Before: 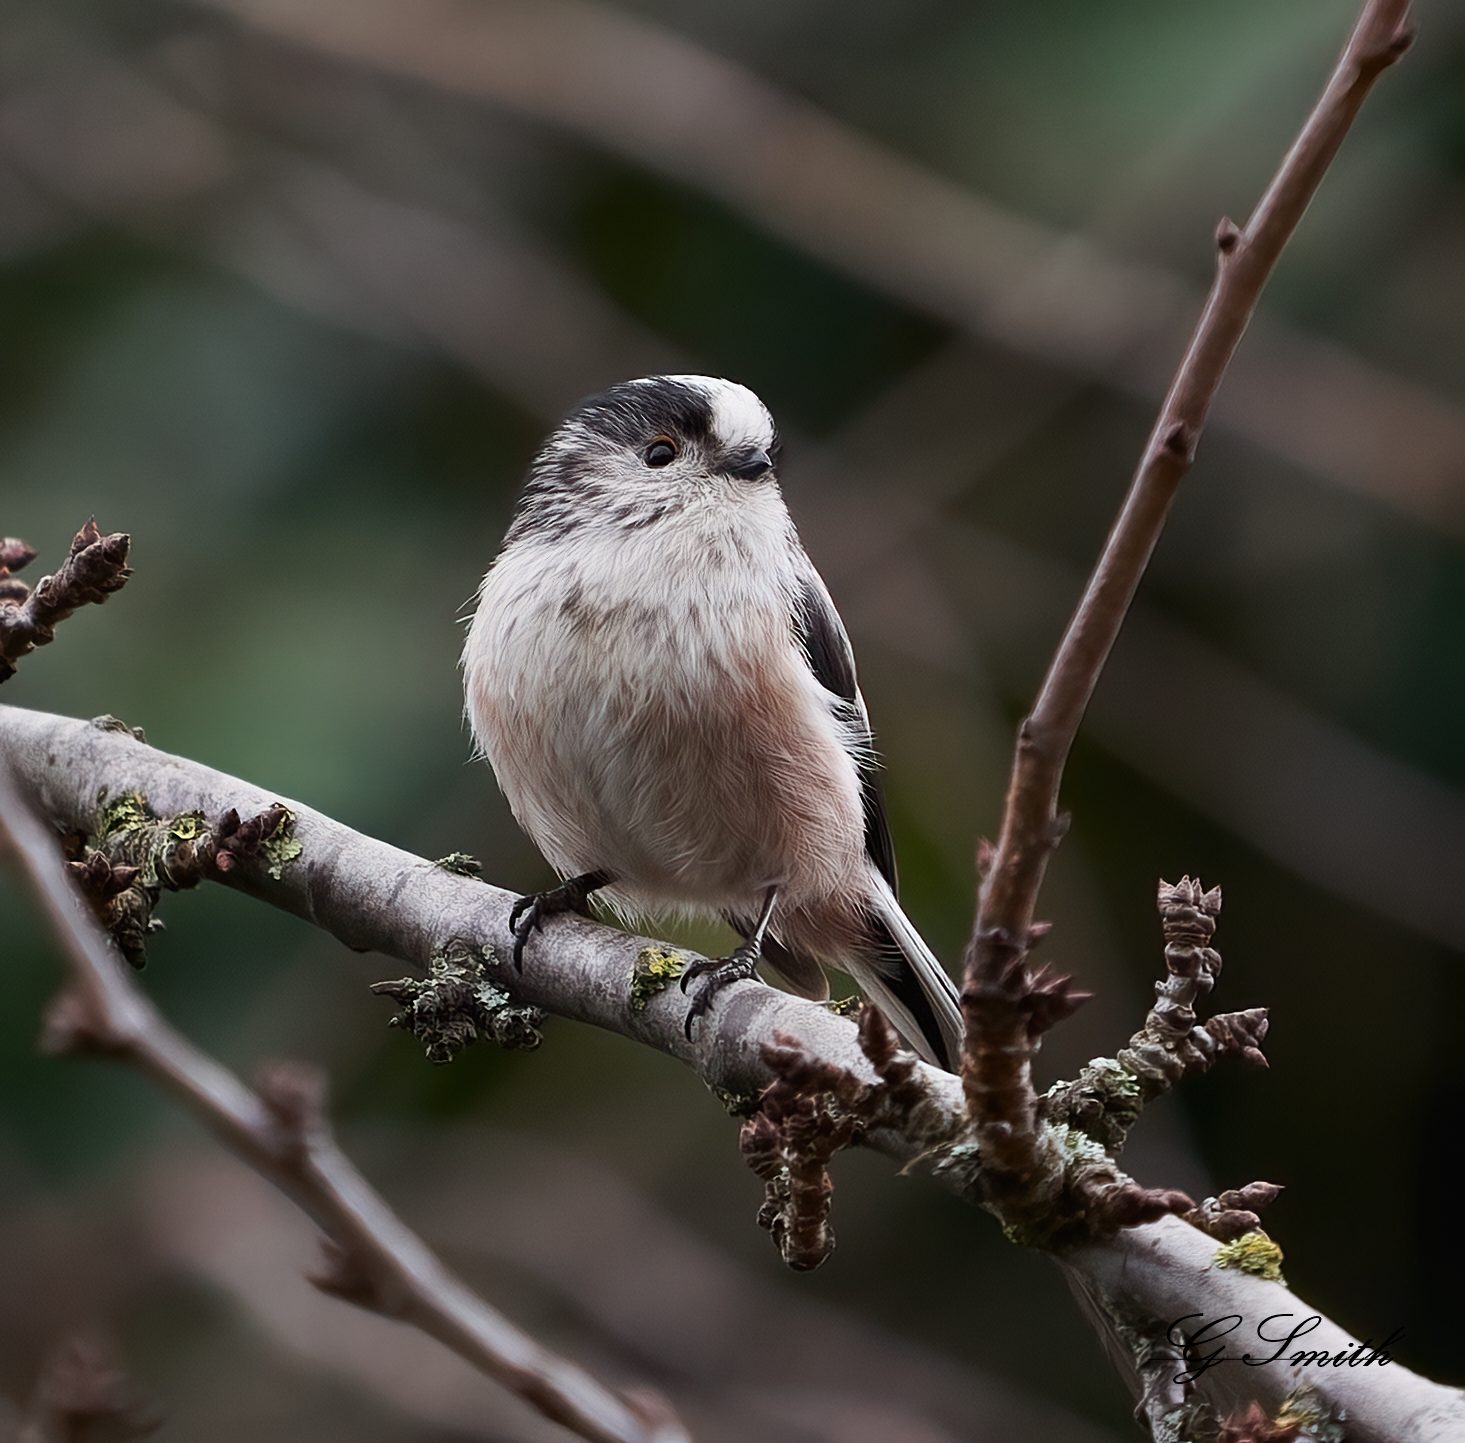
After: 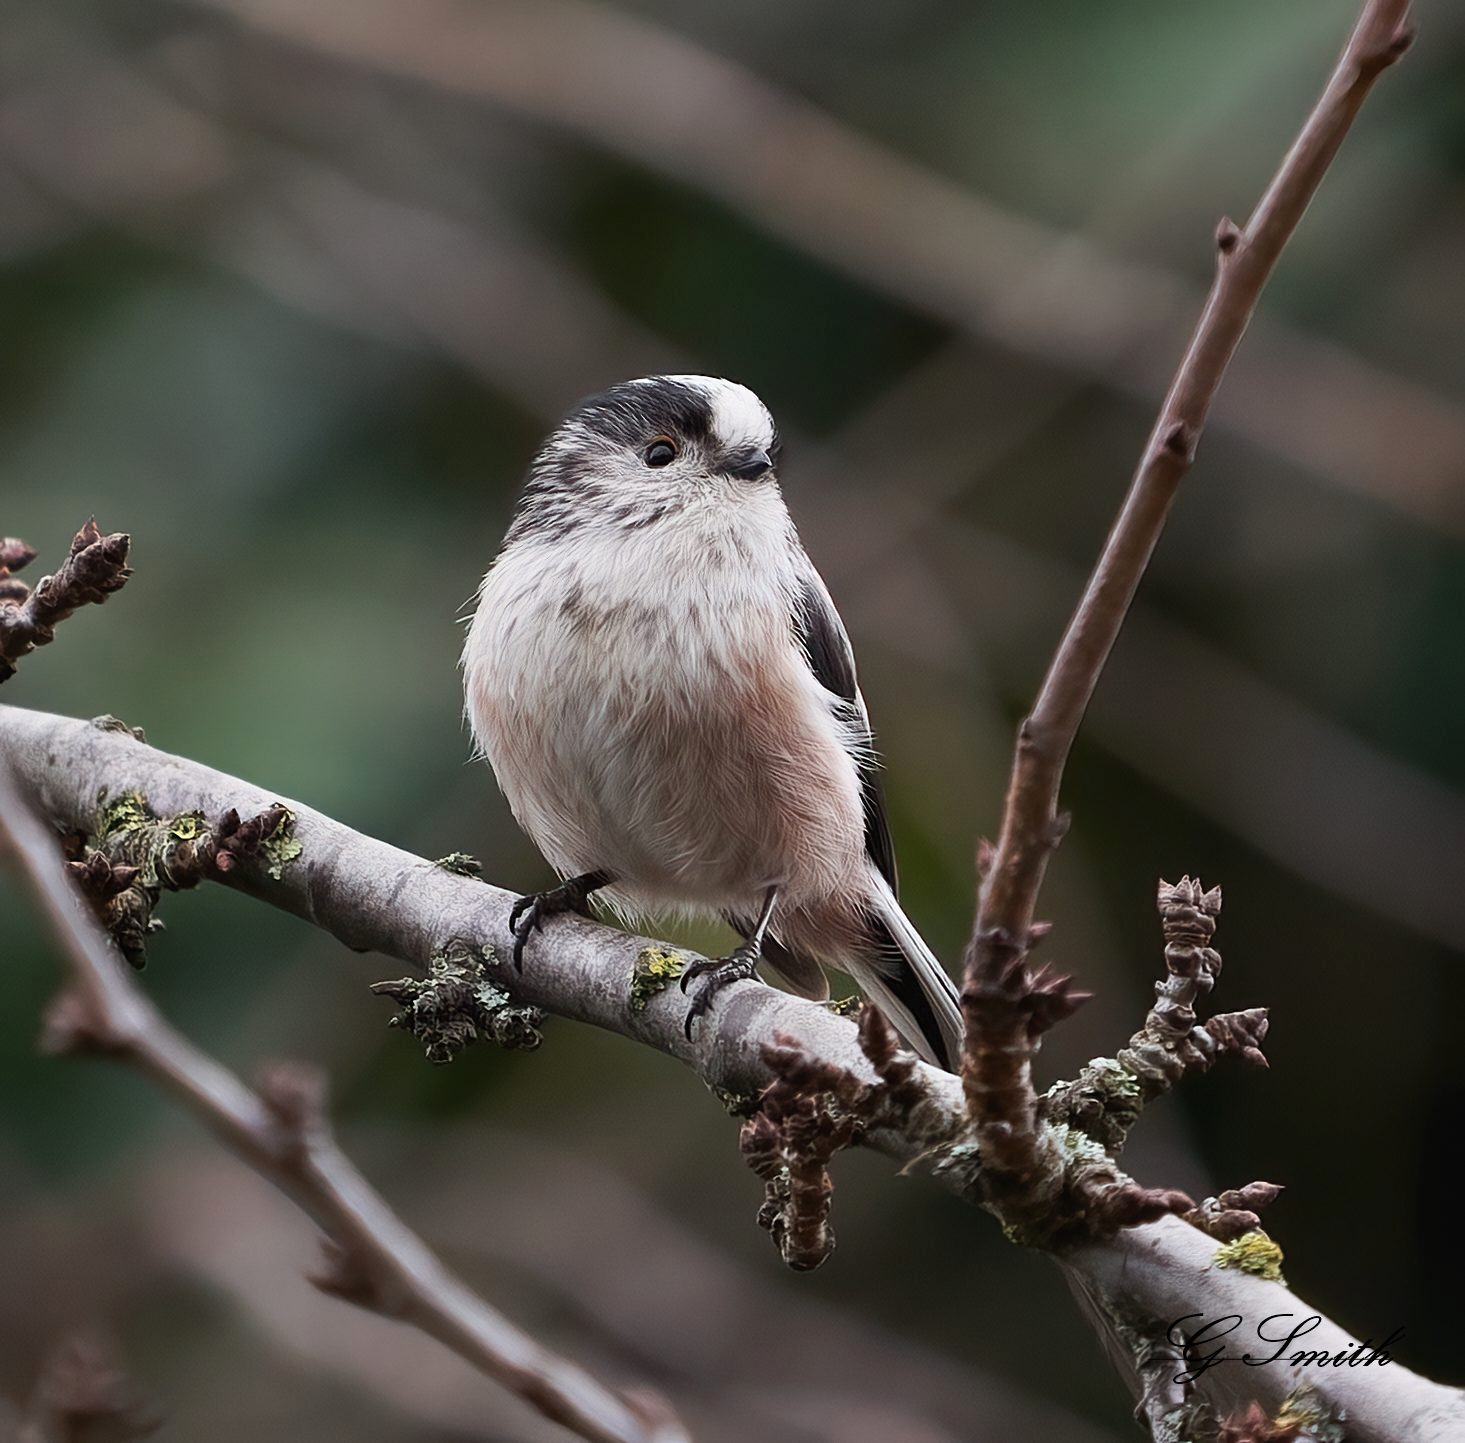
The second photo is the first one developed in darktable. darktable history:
contrast brightness saturation: contrast 0.049, brightness 0.063, saturation 0.014
